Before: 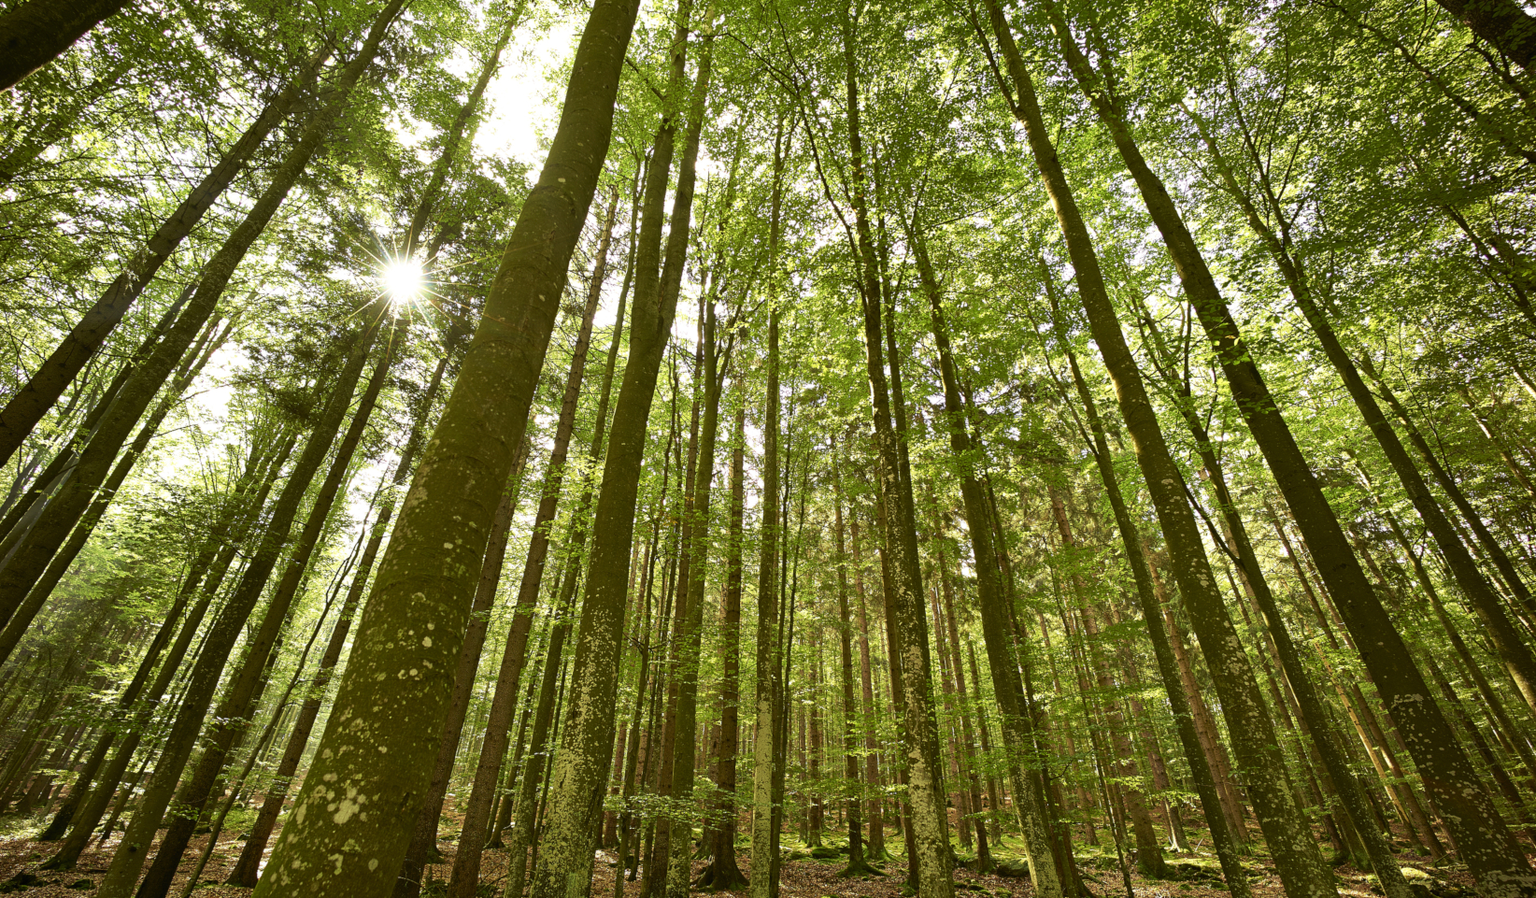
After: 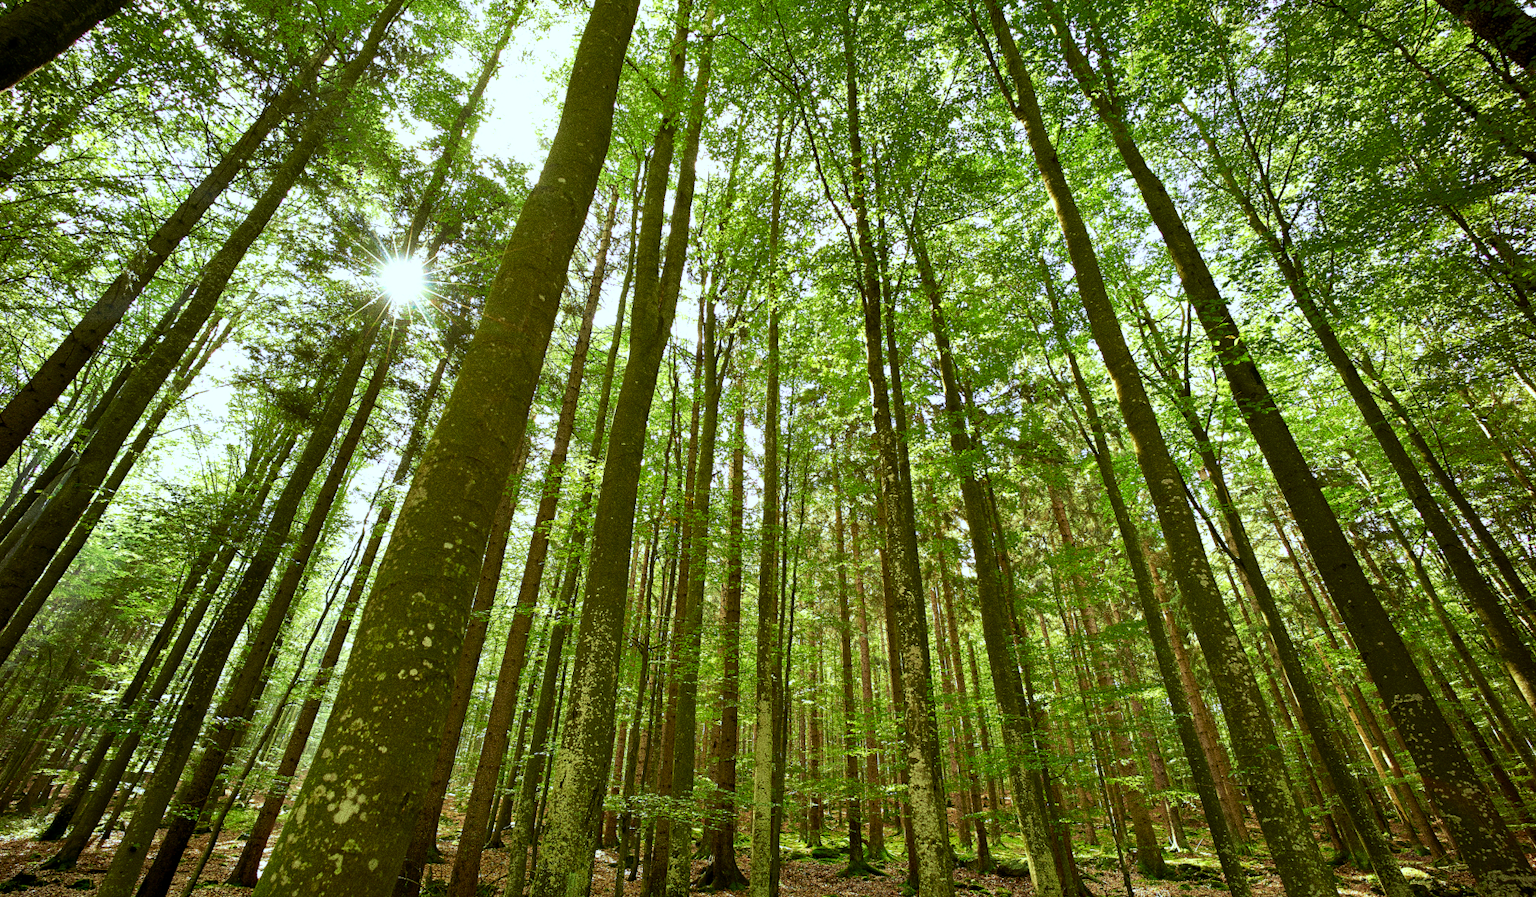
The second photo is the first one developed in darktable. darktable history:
white balance: red 0.924, blue 1.095
exposure: black level correction 0.002, exposure 0.15 EV, compensate highlight preservation false
grain: coarseness 0.09 ISO, strength 40%
